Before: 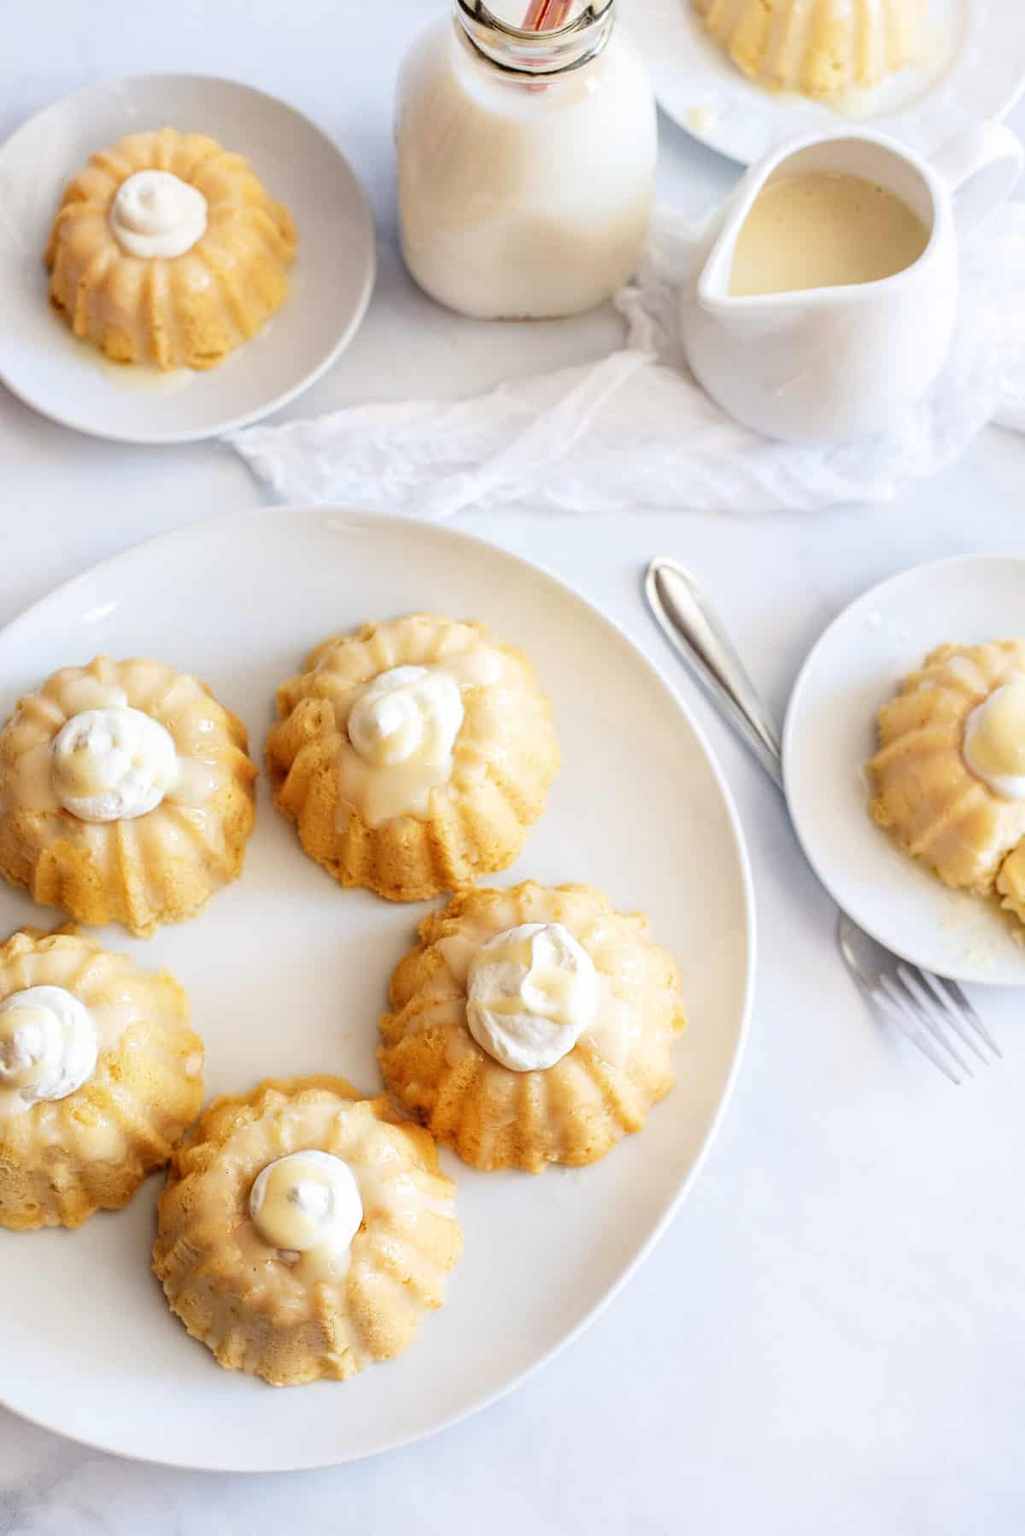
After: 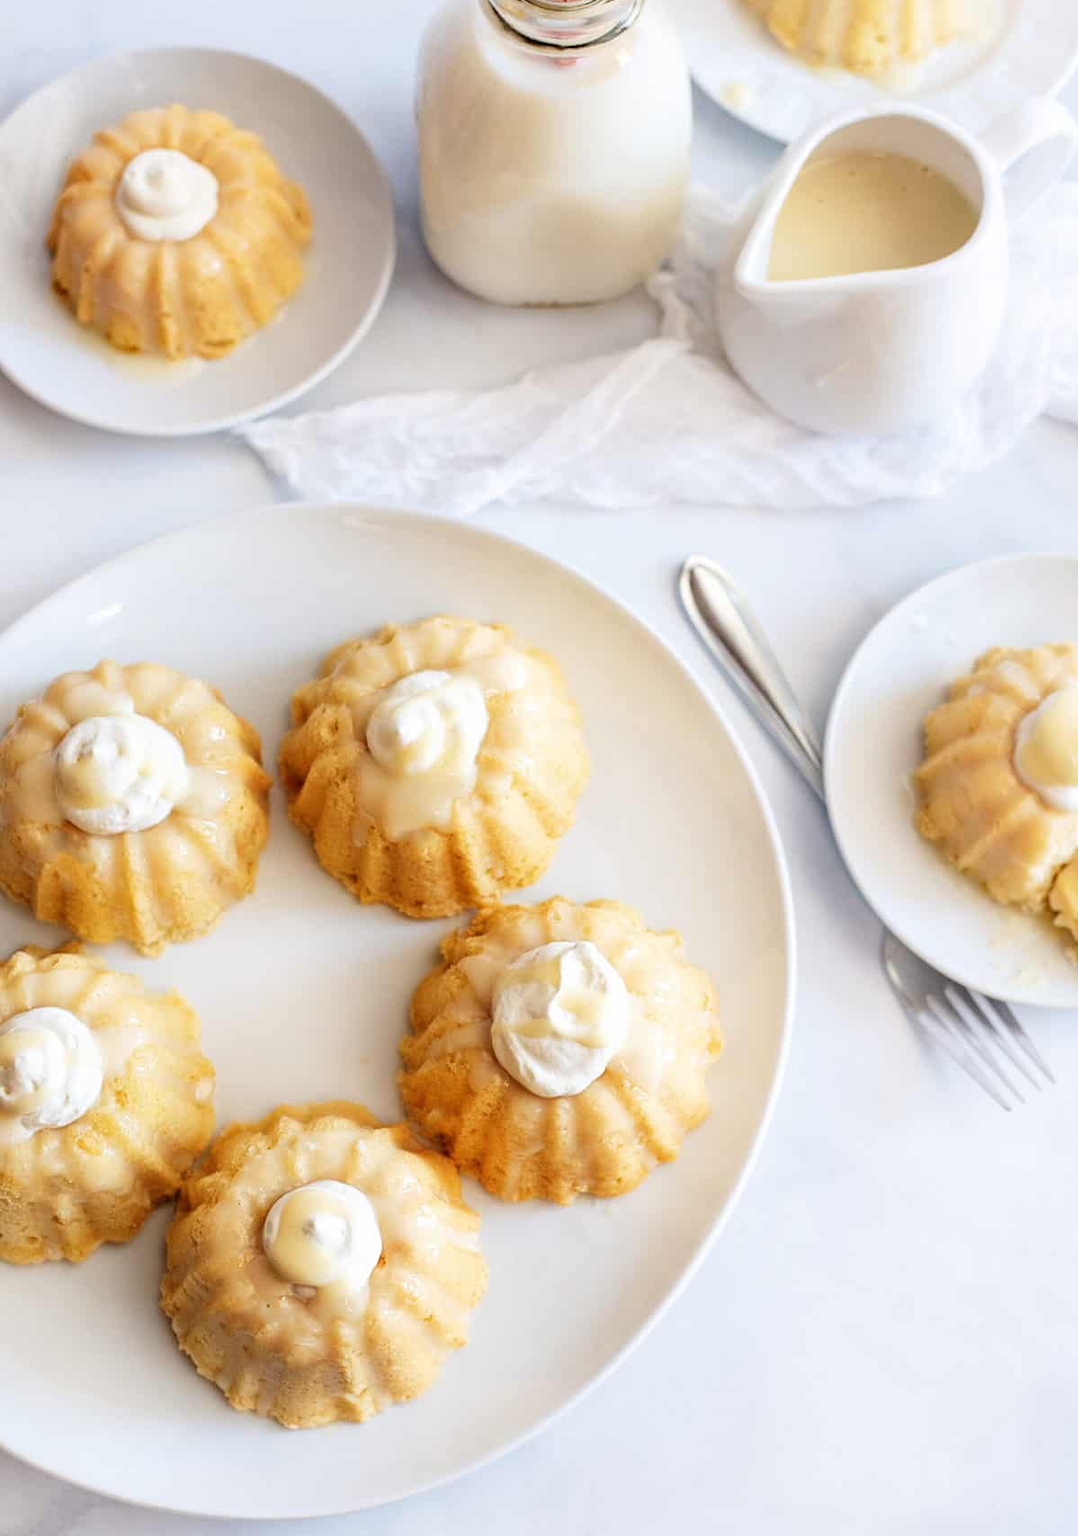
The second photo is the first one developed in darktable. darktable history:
crop and rotate: top 1.978%, bottom 3.028%
